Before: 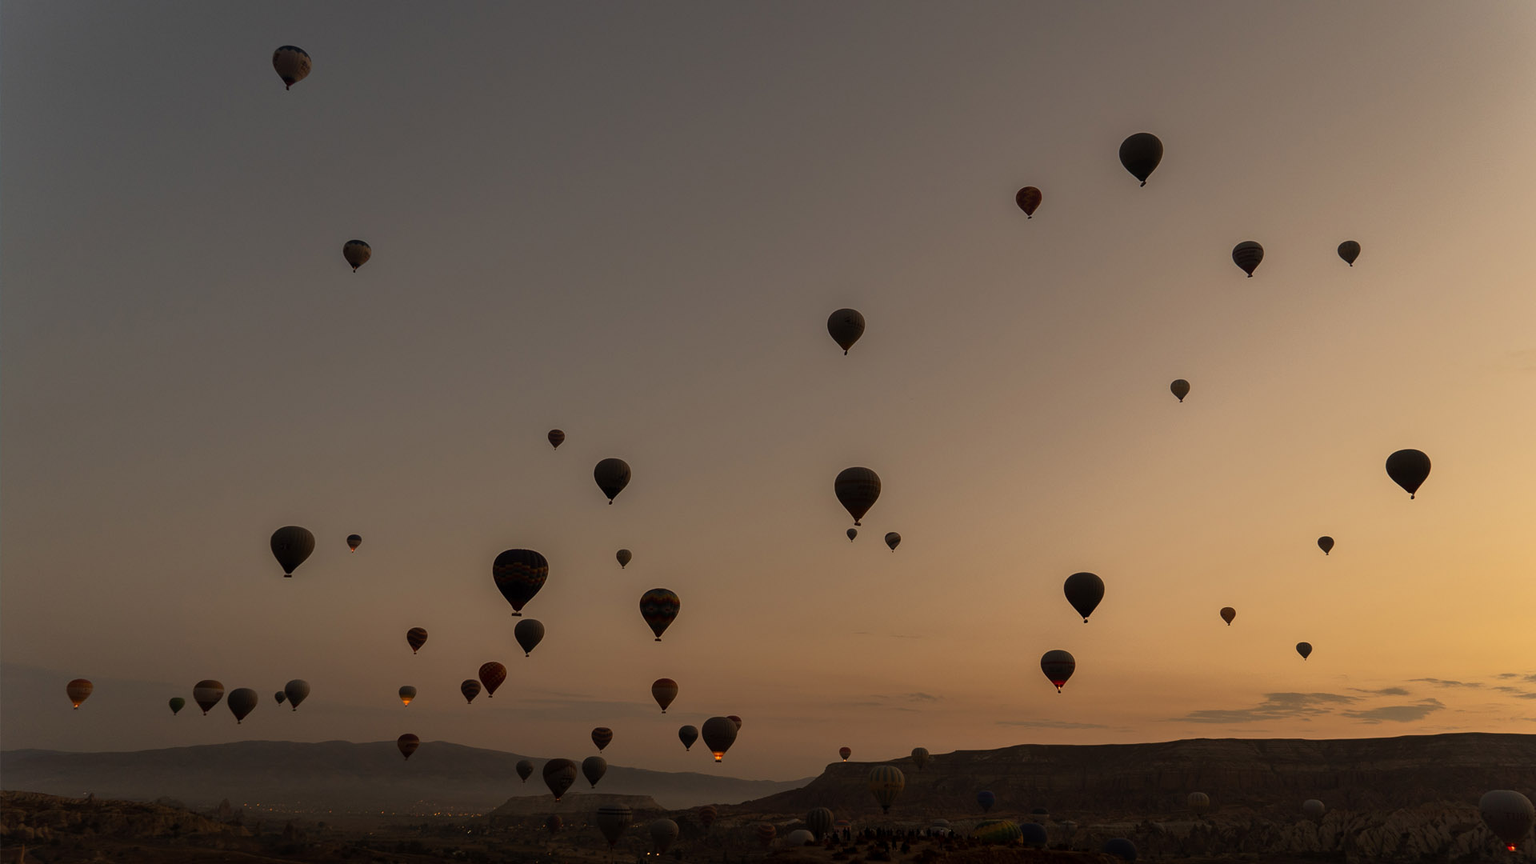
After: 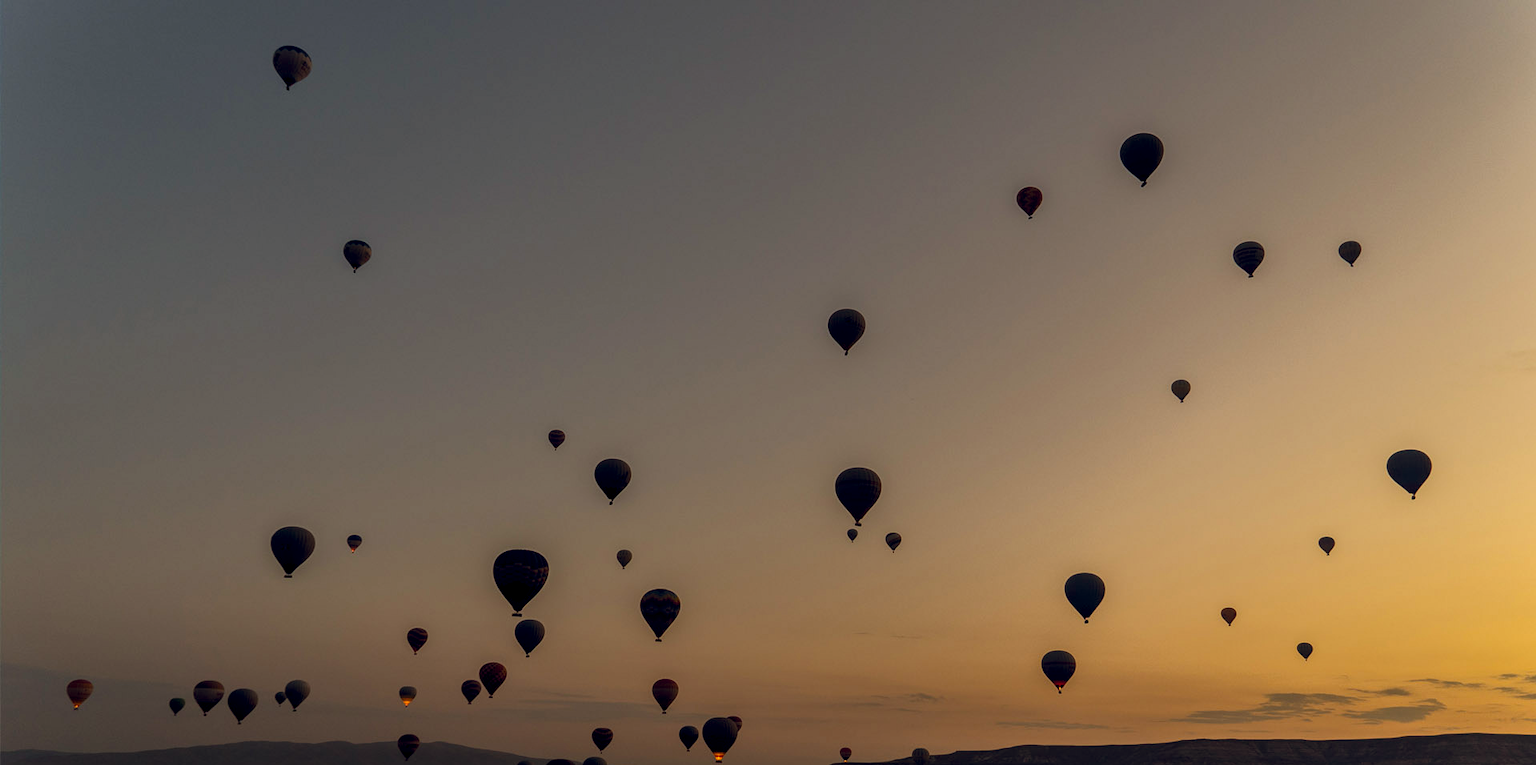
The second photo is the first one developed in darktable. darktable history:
crop and rotate: top 0%, bottom 11.44%
local contrast: detail 130%
color balance rgb: shadows lift › chroma 1.045%, shadows lift › hue 216.9°, highlights gain › luminance 0.855%, highlights gain › chroma 0.436%, highlights gain › hue 41.44°, global offset › chroma 0.097%, global offset › hue 250.3°, shadows fall-off 299.444%, white fulcrum 2 EV, highlights fall-off 299.503%, perceptual saturation grading › global saturation 19.422%, mask middle-gray fulcrum 99.643%, global vibrance 20%, contrast gray fulcrum 38.418%
